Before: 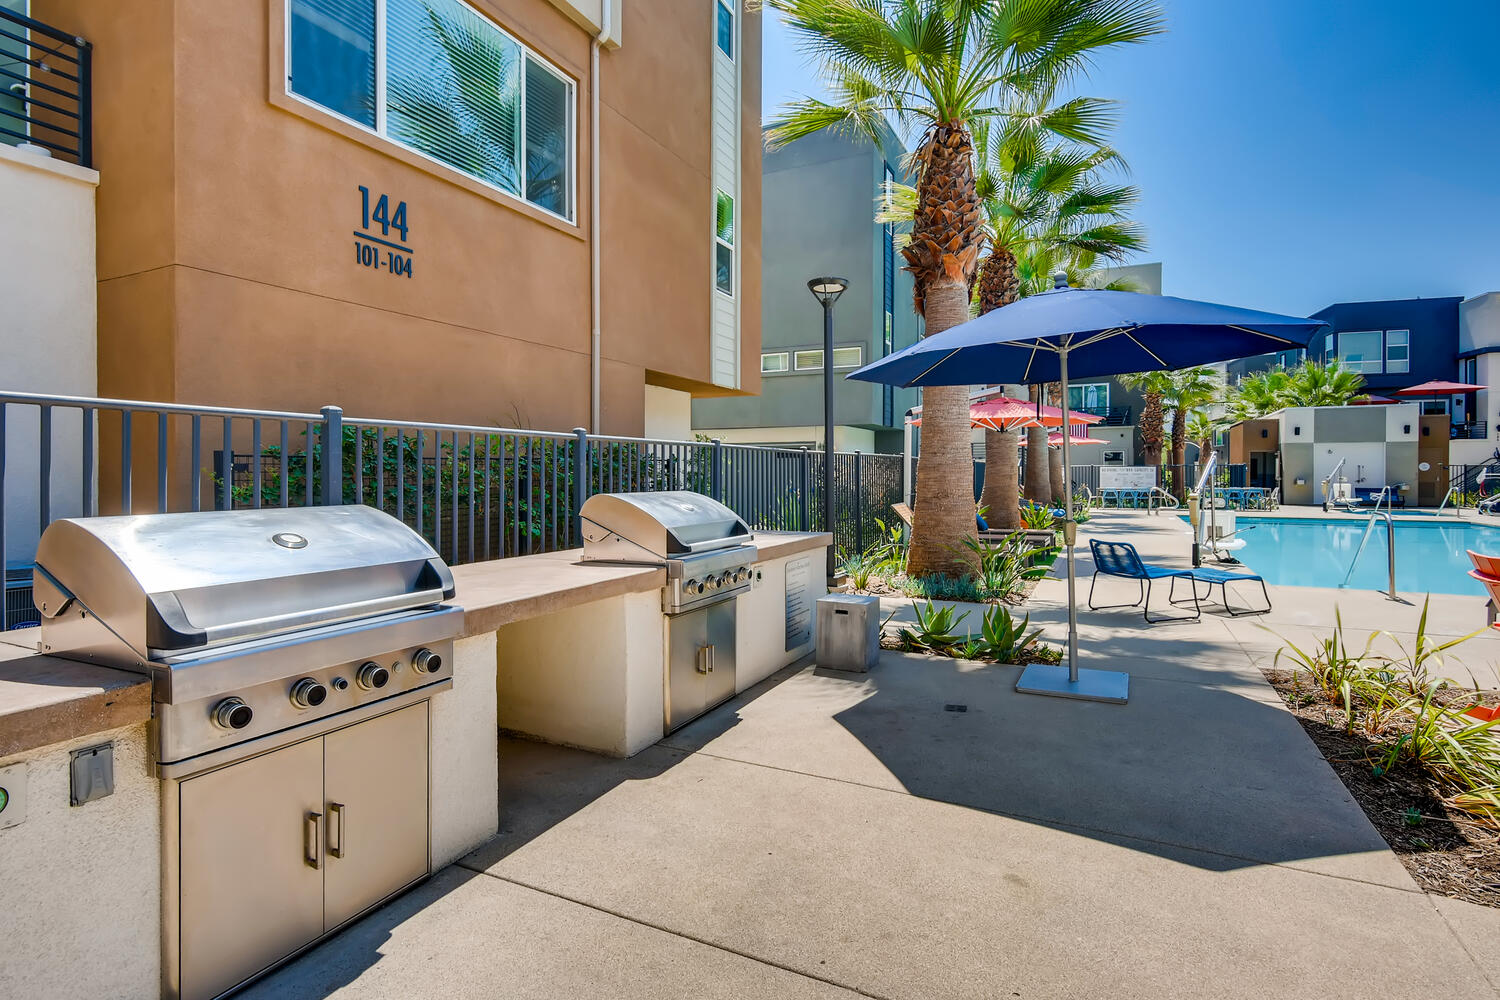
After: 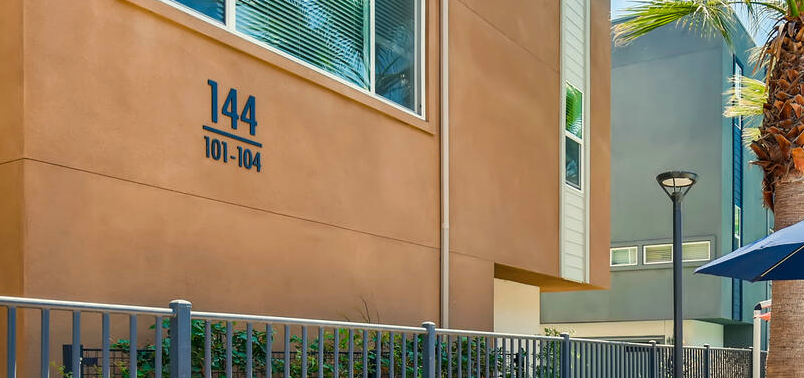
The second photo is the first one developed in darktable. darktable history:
crop: left 10.121%, top 10.631%, right 36.218%, bottom 51.526%
white balance: red 1.029, blue 0.92
exposure: exposure 0.178 EV, compensate exposure bias true, compensate highlight preservation false
